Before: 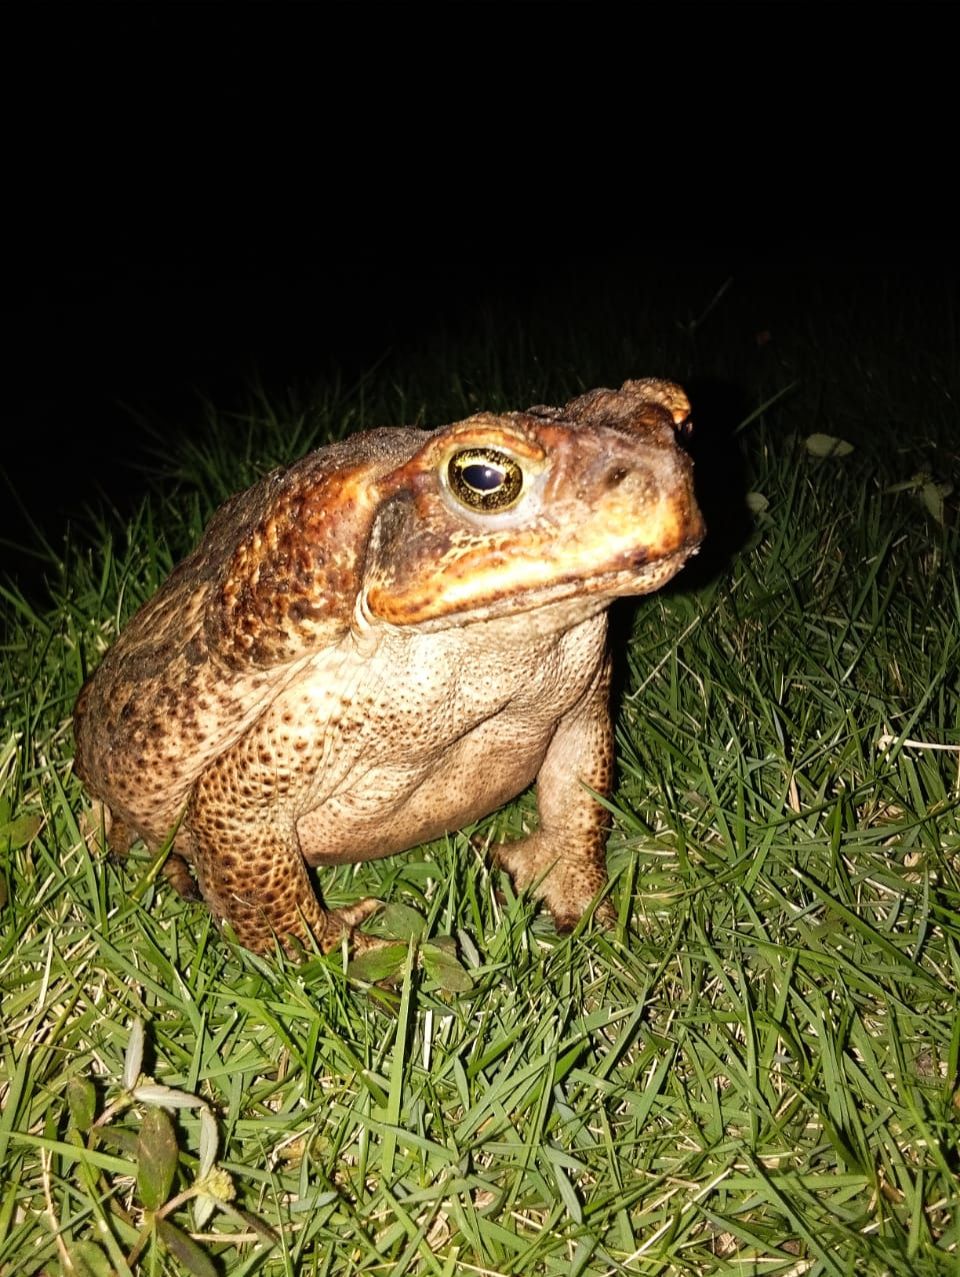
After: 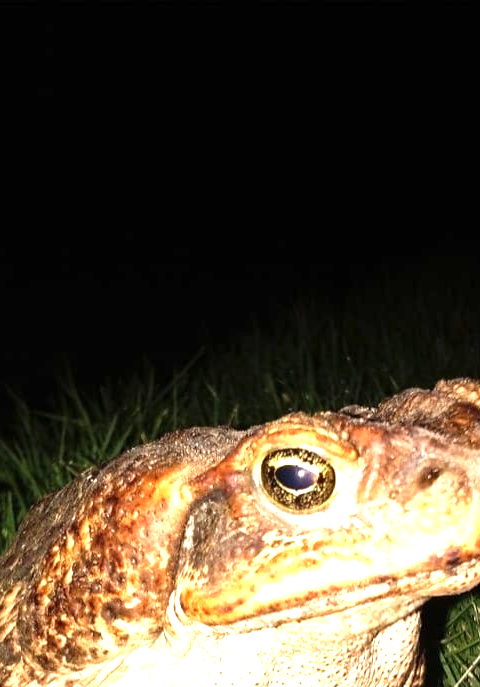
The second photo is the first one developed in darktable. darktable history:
crop: left 19.534%, right 30.425%, bottom 46.18%
tone equalizer: on, module defaults
exposure: exposure 0.993 EV, compensate highlight preservation false
